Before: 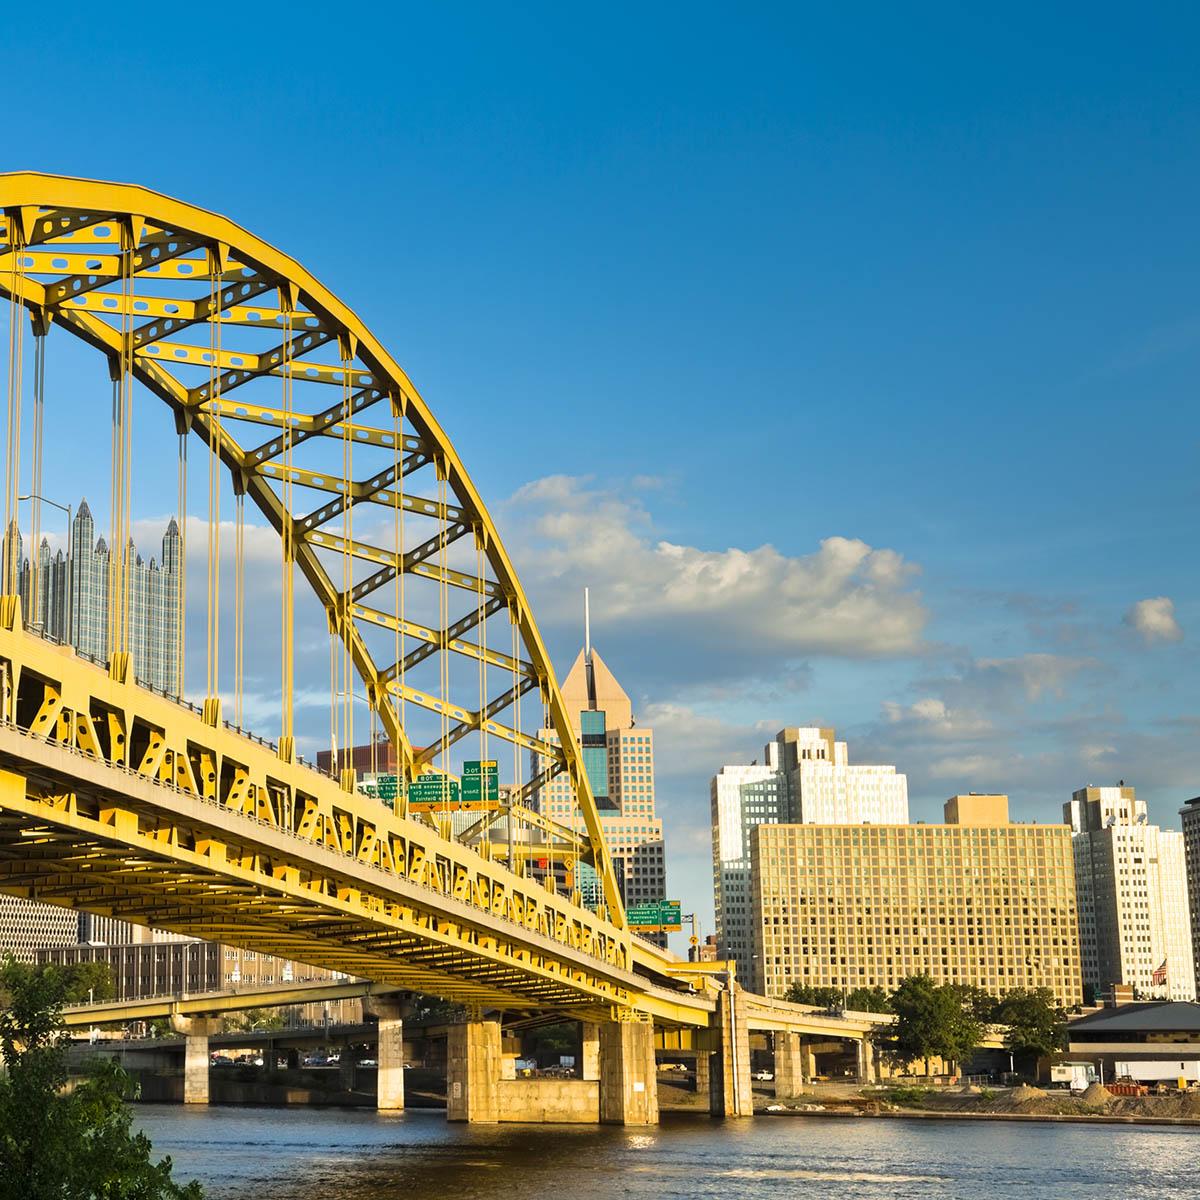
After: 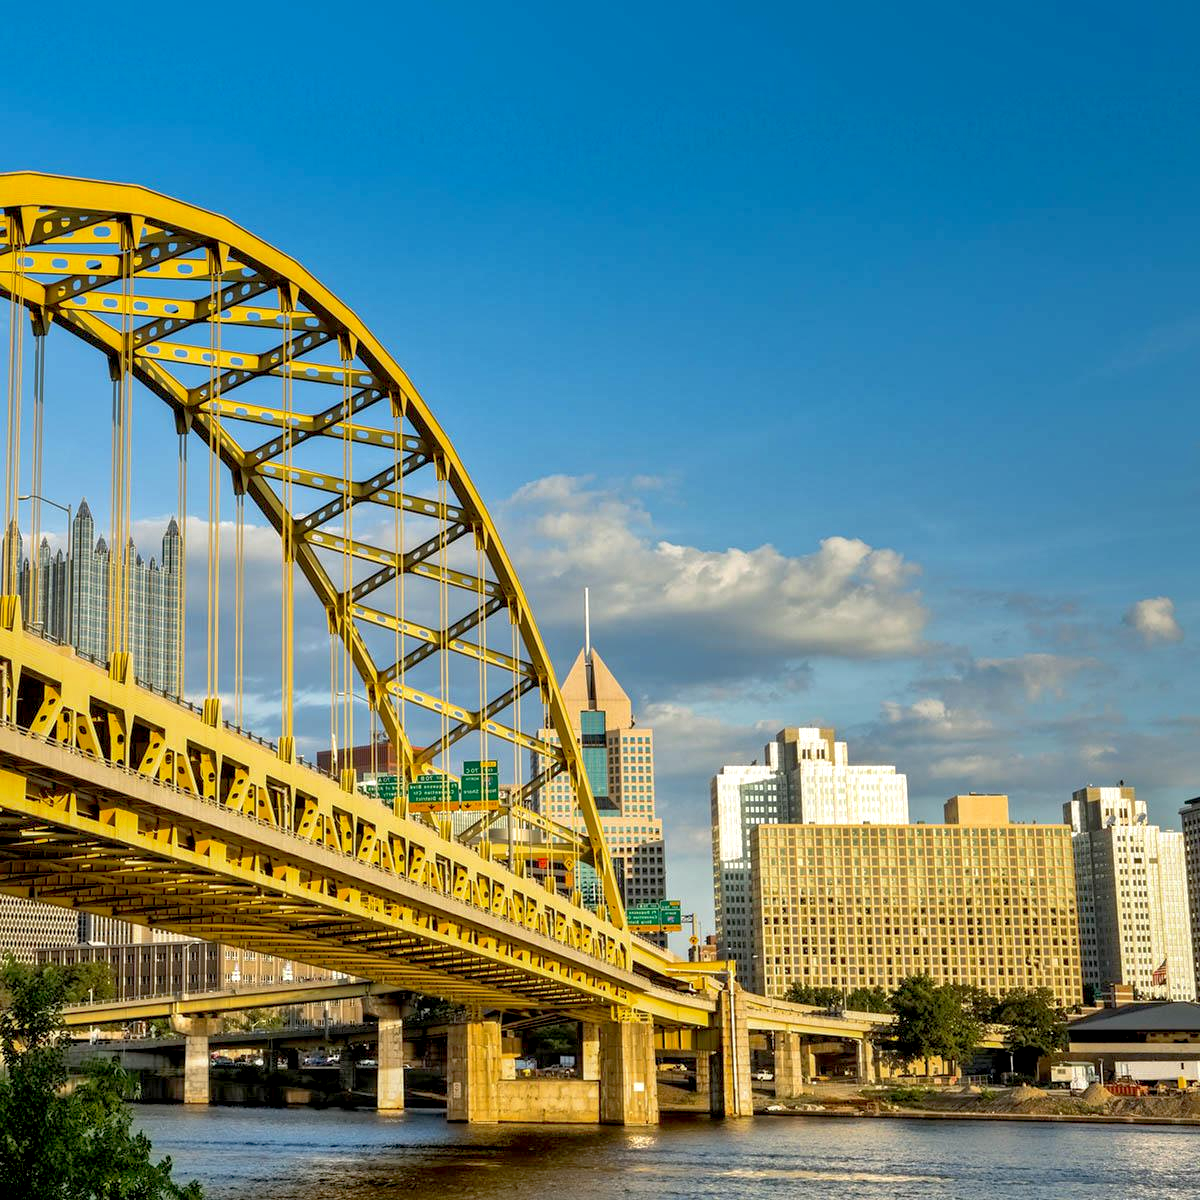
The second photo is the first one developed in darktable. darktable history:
shadows and highlights: on, module defaults
exposure: black level correction 0.01, exposure 0.011 EV, compensate exposure bias true, compensate highlight preservation false
local contrast: detail 130%
